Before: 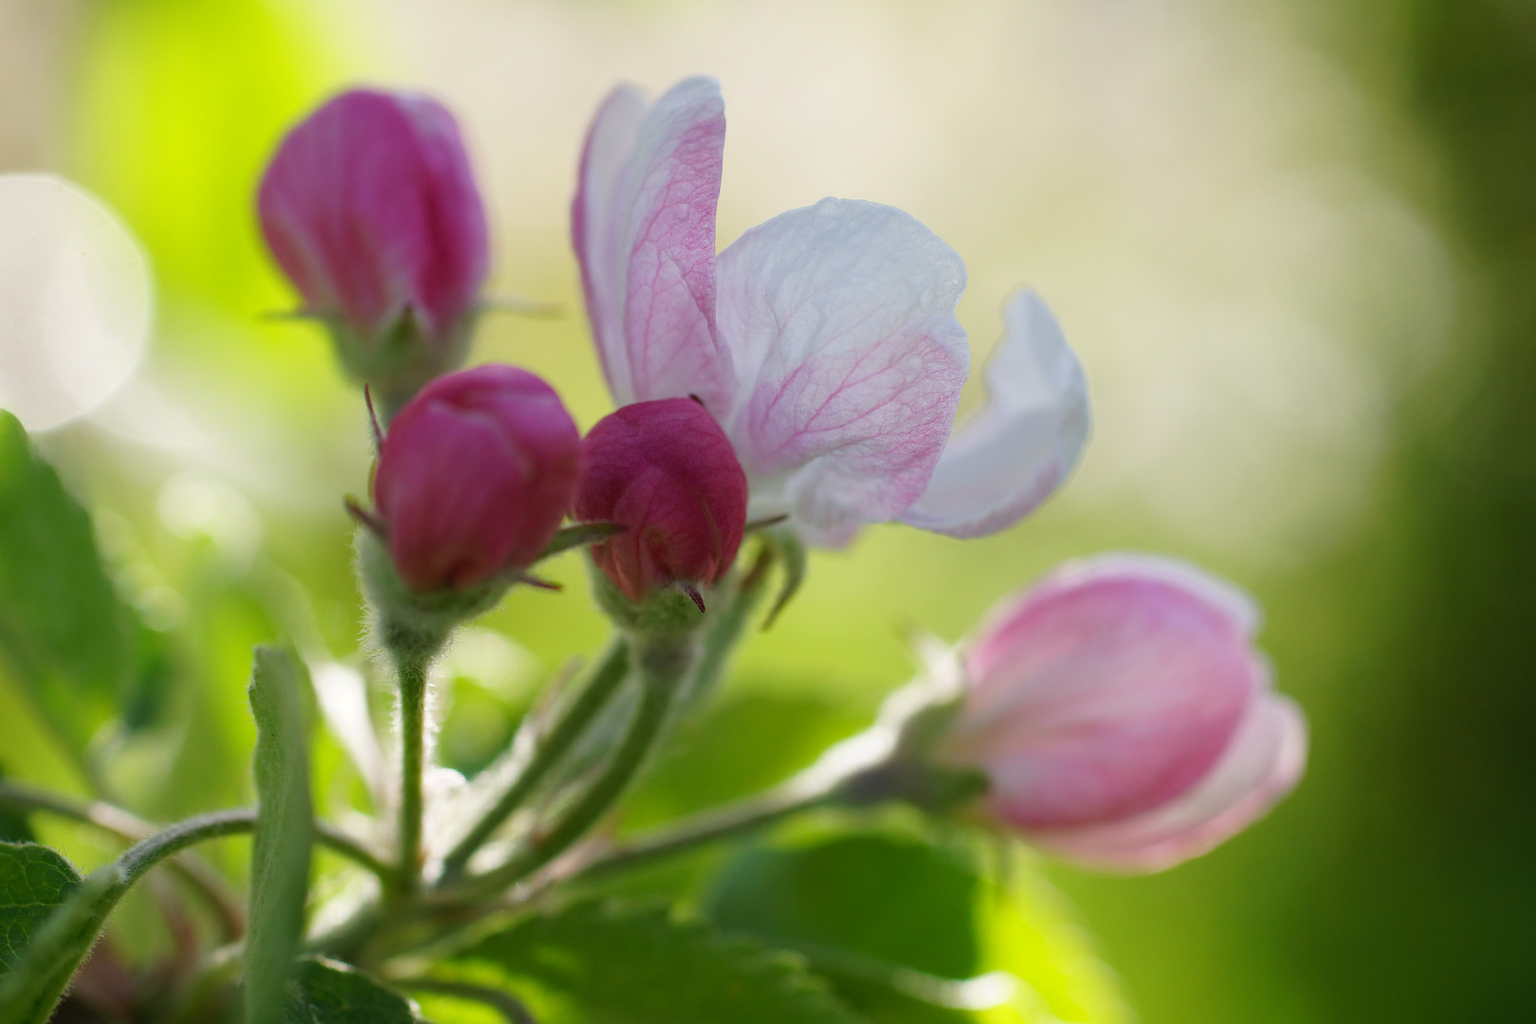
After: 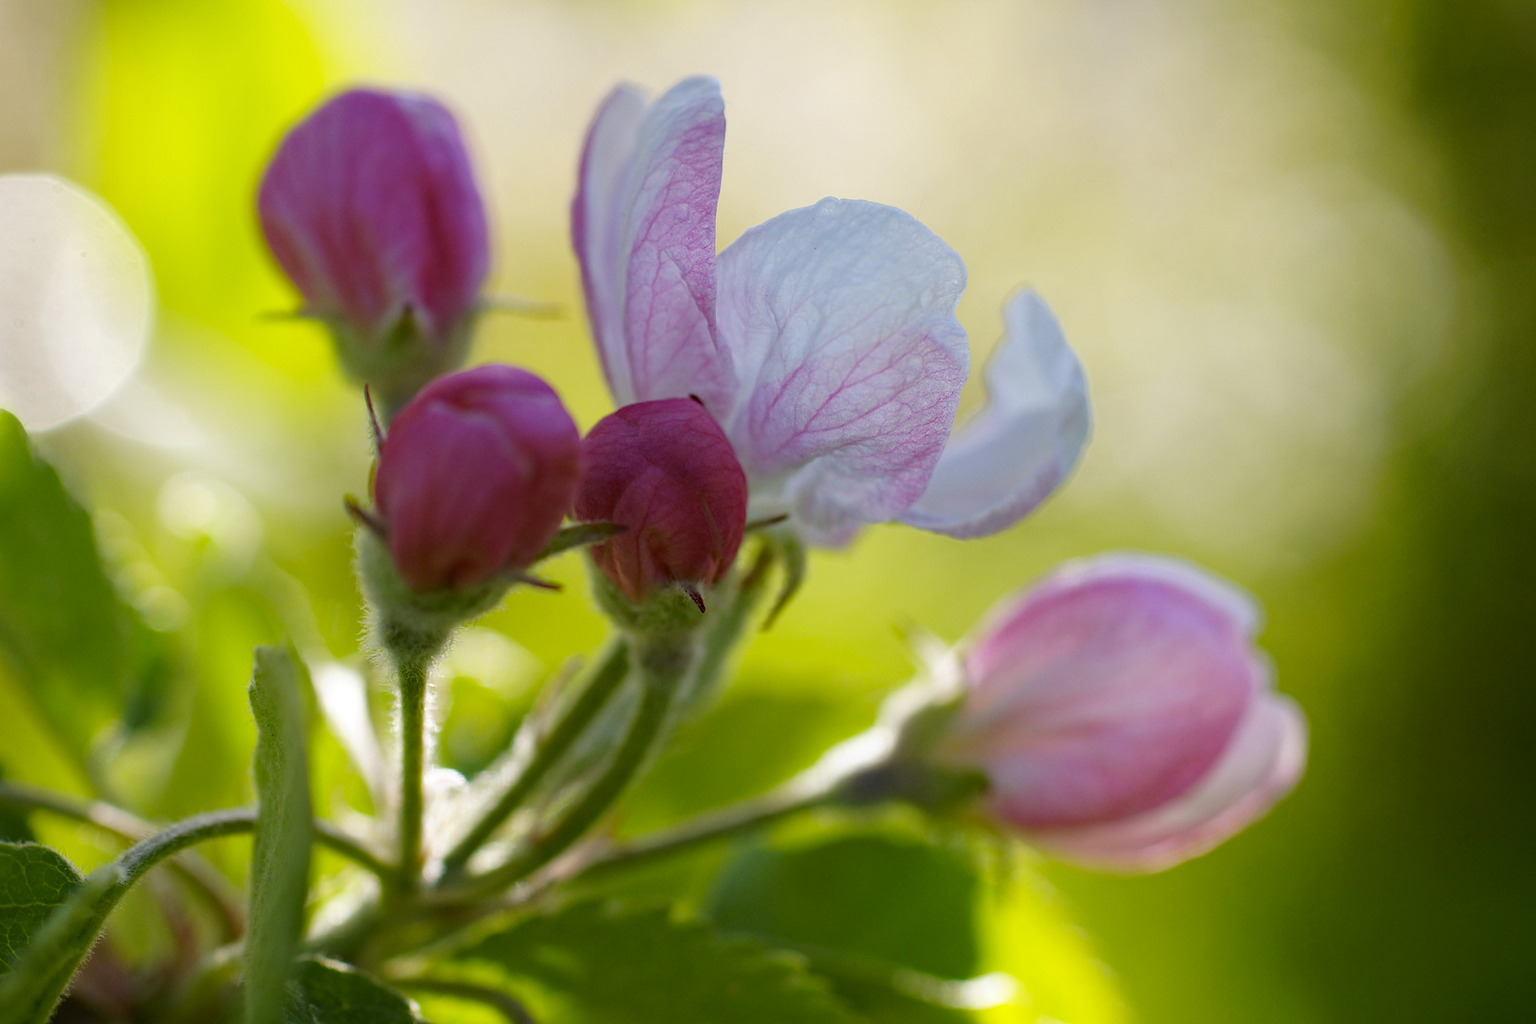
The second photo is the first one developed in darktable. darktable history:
haze removal: strength 0.29, distance 0.25, compatibility mode true, adaptive false
color contrast: green-magenta contrast 0.8, blue-yellow contrast 1.1, unbound 0
